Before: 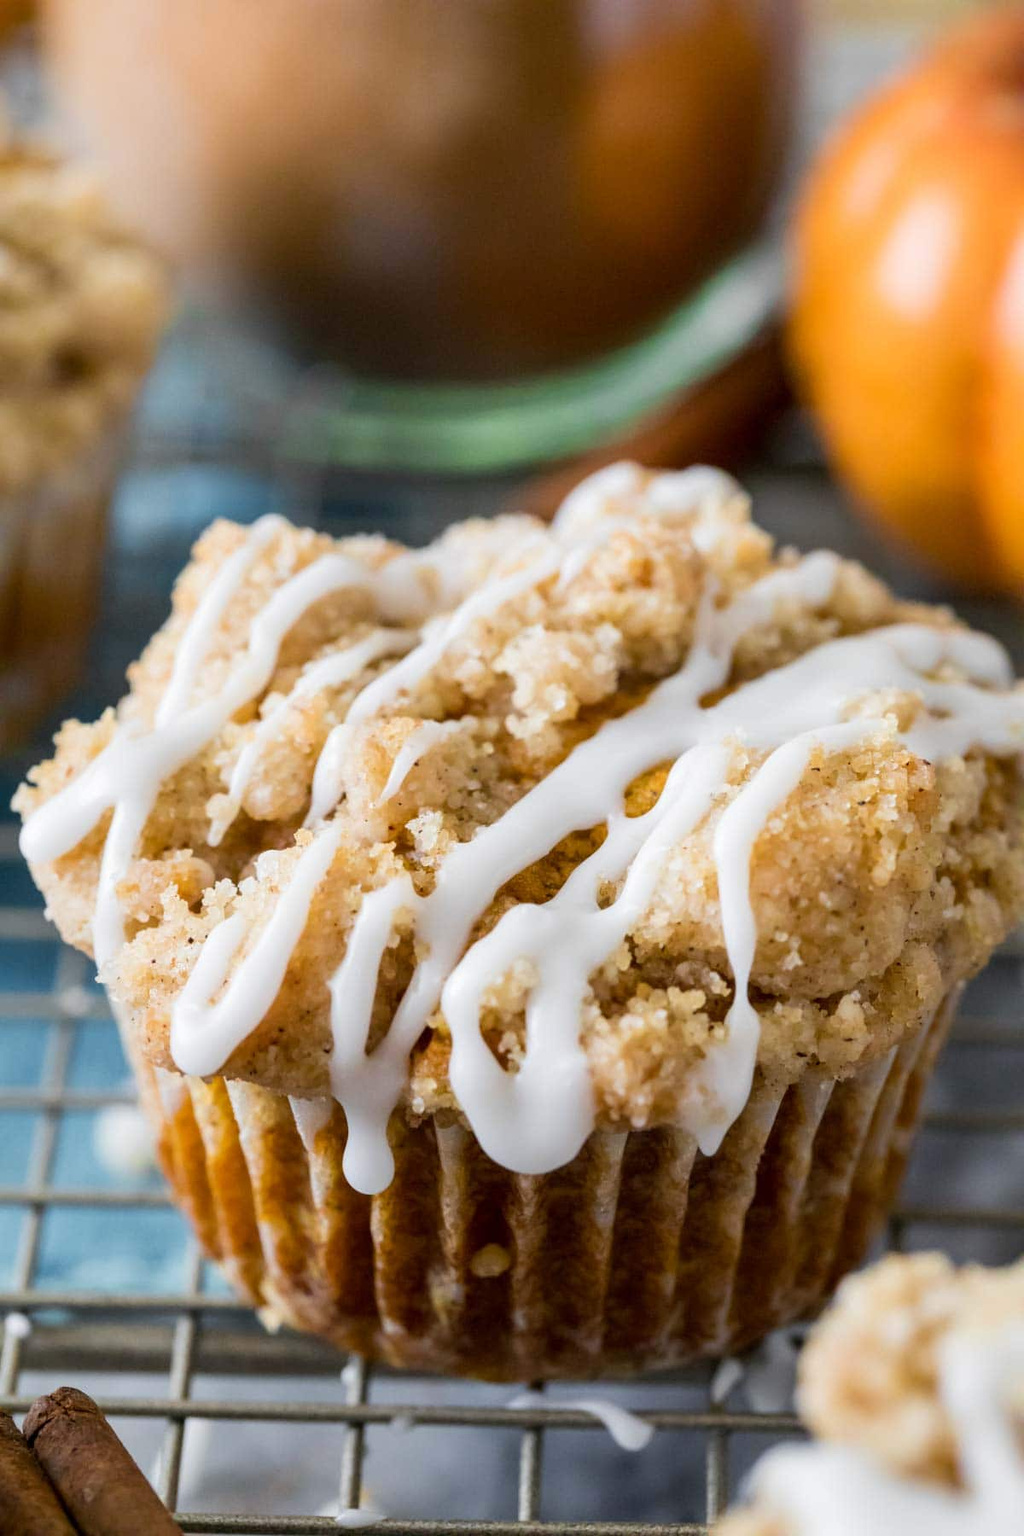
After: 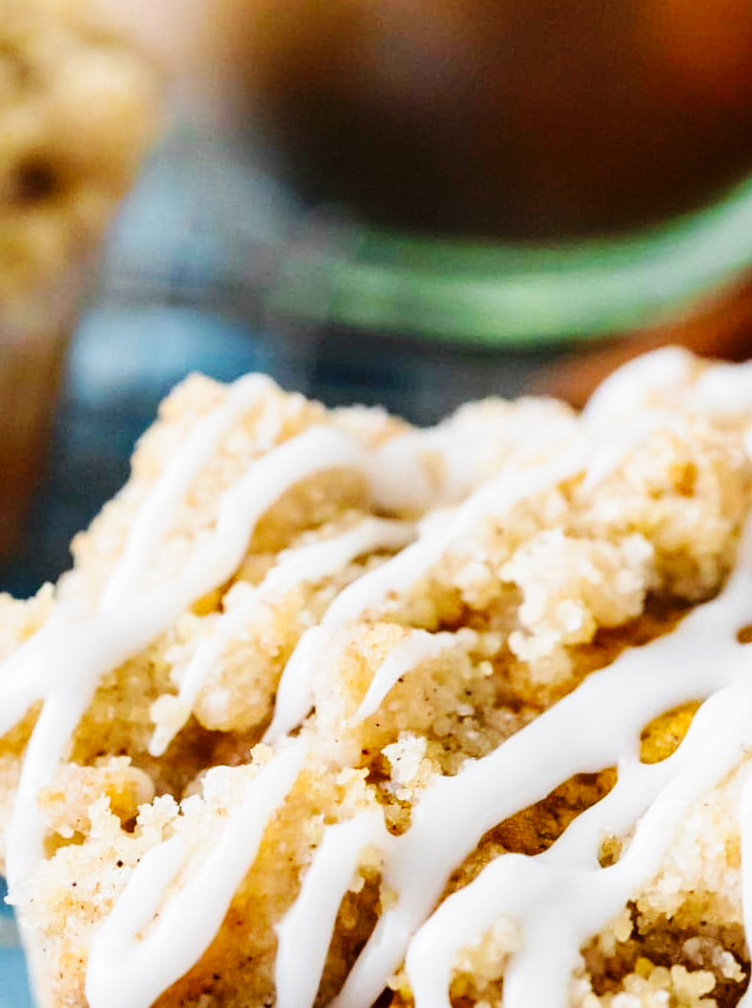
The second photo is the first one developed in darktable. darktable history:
crop and rotate: angle -4.85°, left 2.084%, top 6.743%, right 27.523%, bottom 30.354%
base curve: curves: ch0 [(0, 0) (0.036, 0.025) (0.121, 0.166) (0.206, 0.329) (0.605, 0.79) (1, 1)], preserve colors none
